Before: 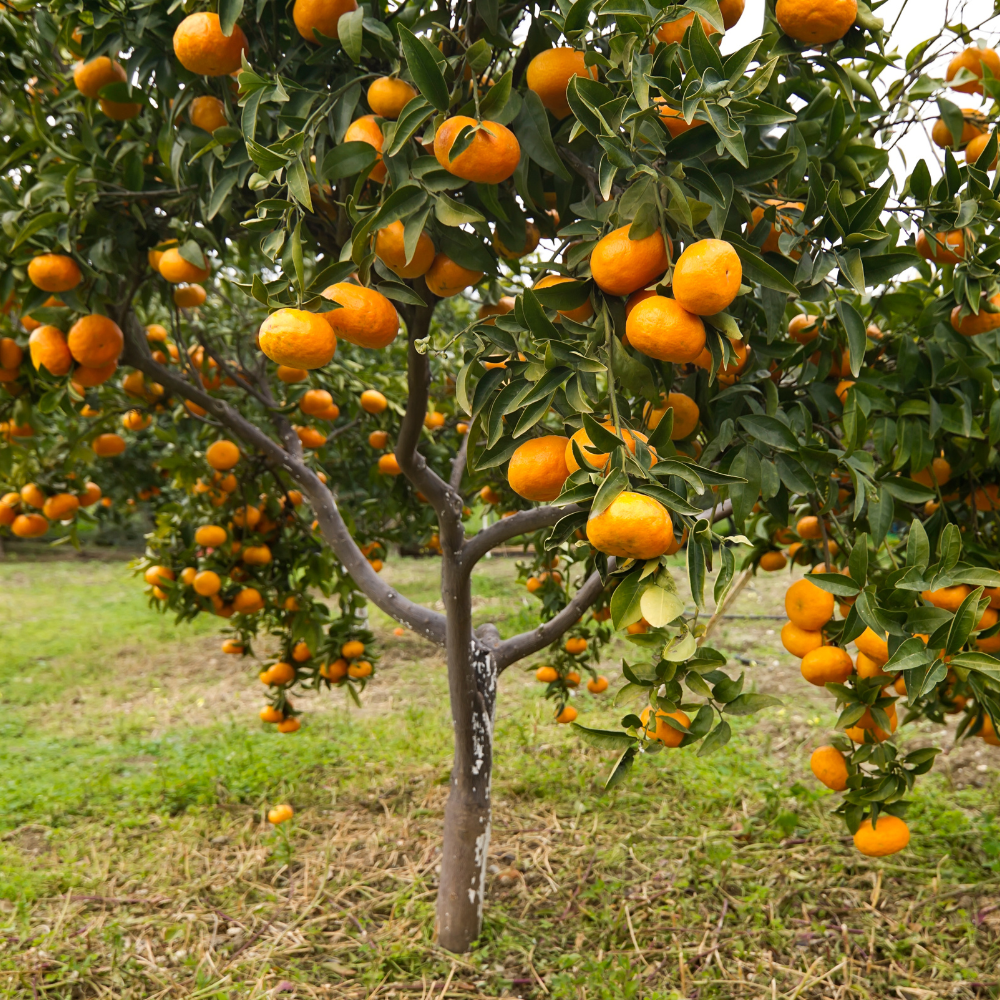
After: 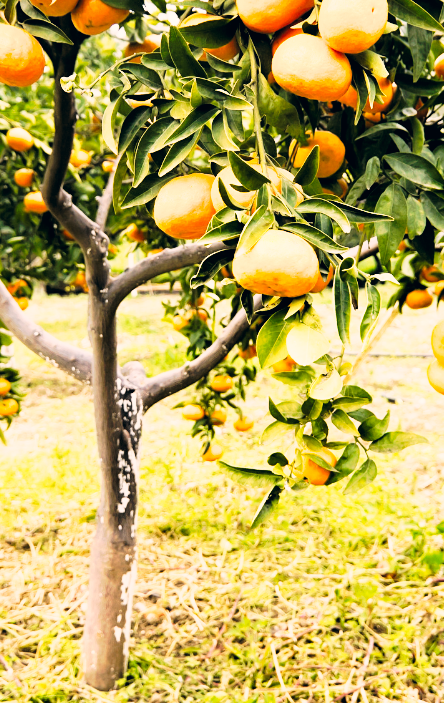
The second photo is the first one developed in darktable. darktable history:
crop: left 35.432%, top 26.233%, right 20.145%, bottom 3.432%
color correction: highlights a* 5.38, highlights b* 5.3, shadows a* -4.26, shadows b* -5.11
exposure: black level correction 0, exposure 0.7 EV, compensate exposure bias true, compensate highlight preservation false
filmic rgb: black relative exposure -3.86 EV, white relative exposure 3.48 EV, hardness 2.63, contrast 1.103
tone curve: curves: ch0 [(0, 0) (0.003, 0.003) (0.011, 0.013) (0.025, 0.029) (0.044, 0.052) (0.069, 0.081) (0.1, 0.116) (0.136, 0.158) (0.177, 0.207) (0.224, 0.268) (0.277, 0.373) (0.335, 0.465) (0.399, 0.565) (0.468, 0.674) (0.543, 0.79) (0.623, 0.853) (0.709, 0.918) (0.801, 0.956) (0.898, 0.977) (1, 1)], preserve colors none
